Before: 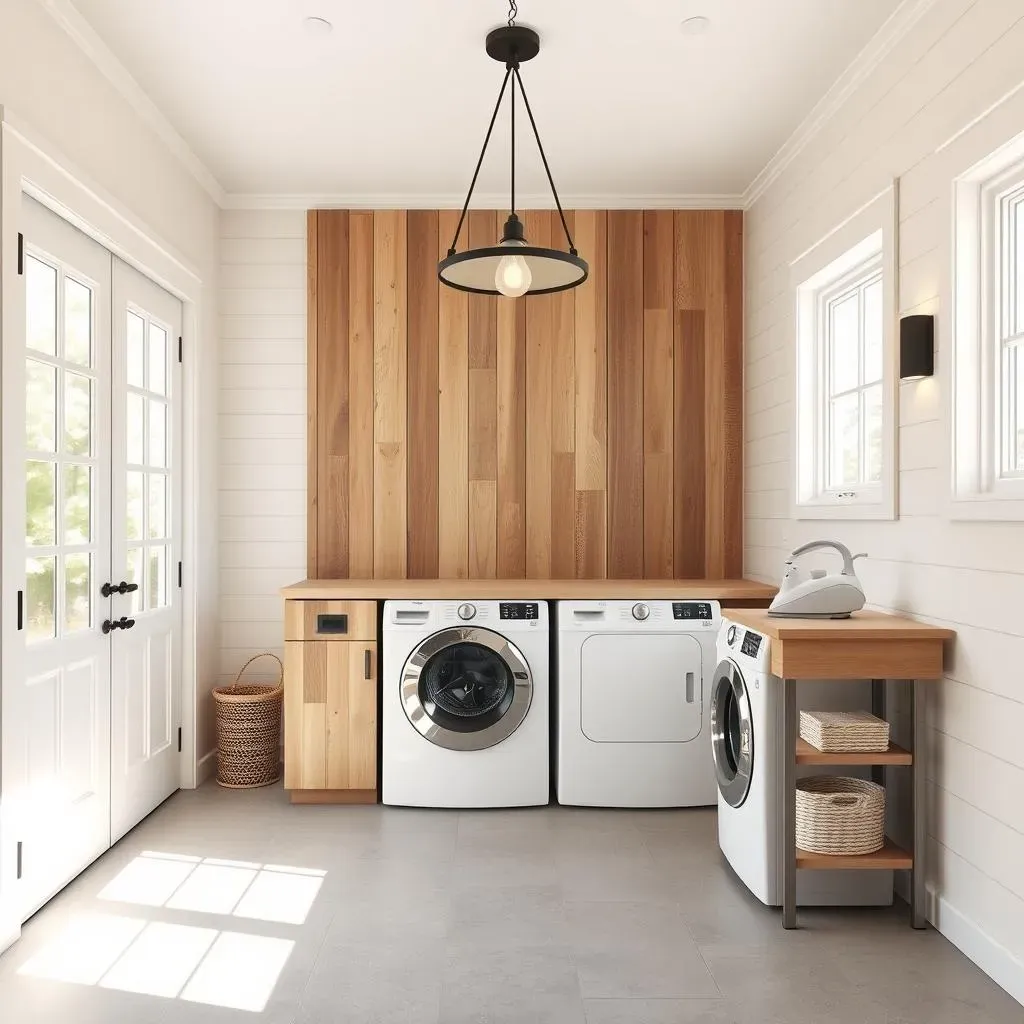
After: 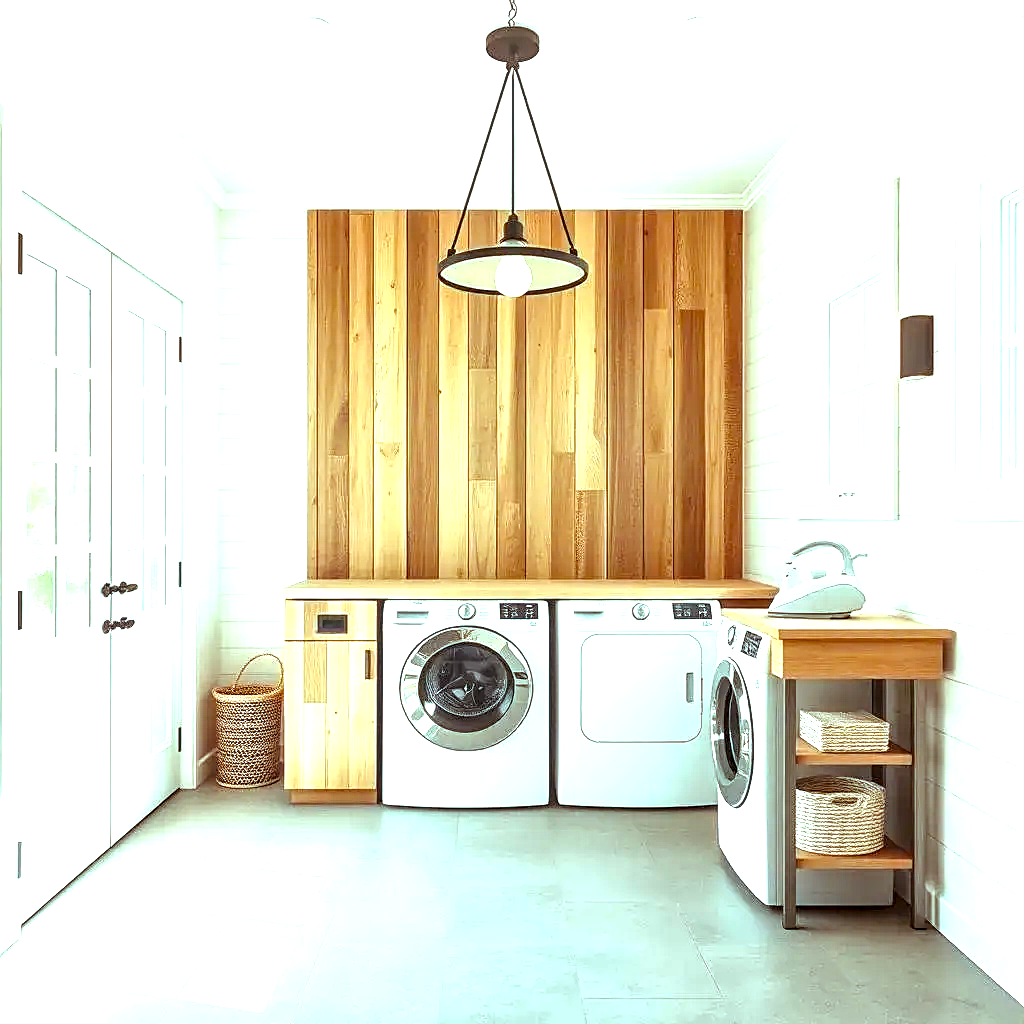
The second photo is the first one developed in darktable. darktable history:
sharpen: on, module defaults
tone equalizer: on, module defaults
color balance rgb: power › chroma 1.062%, power › hue 27.55°, highlights gain › chroma 4.106%, highlights gain › hue 203.41°, perceptual saturation grading › global saturation 25.199%
exposure: black level correction 0, exposure 1.199 EV, compensate highlight preservation false
local contrast: detail 155%
